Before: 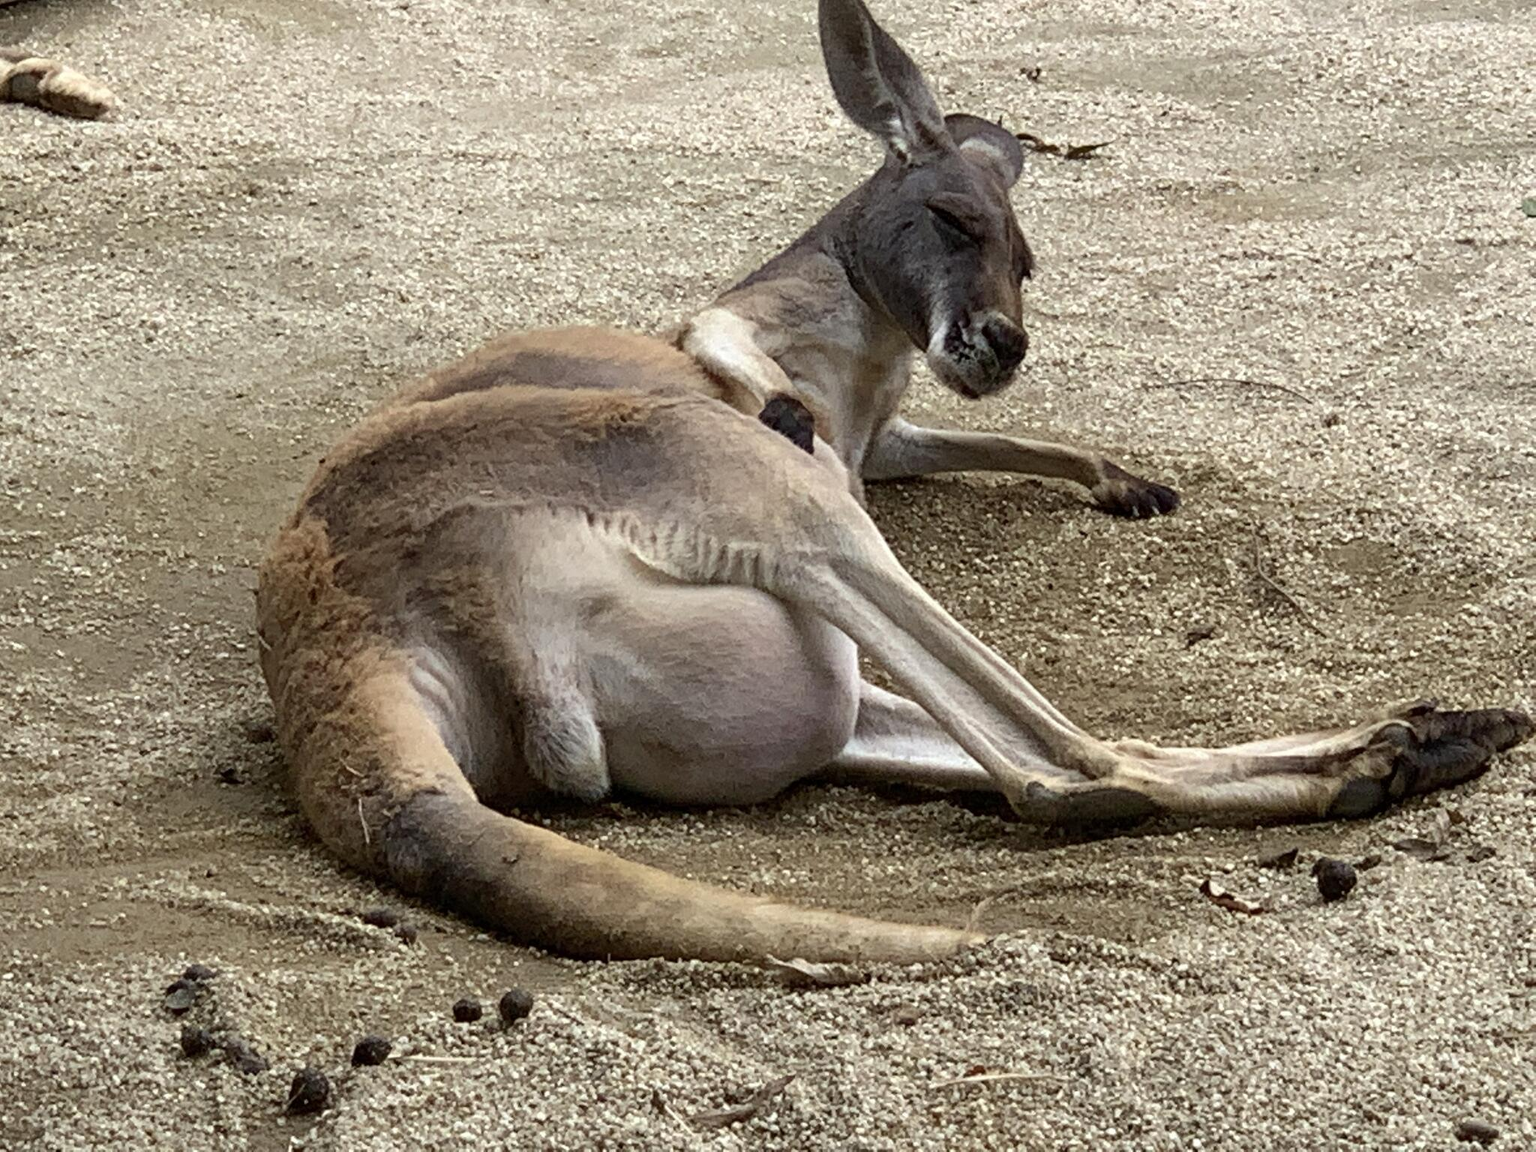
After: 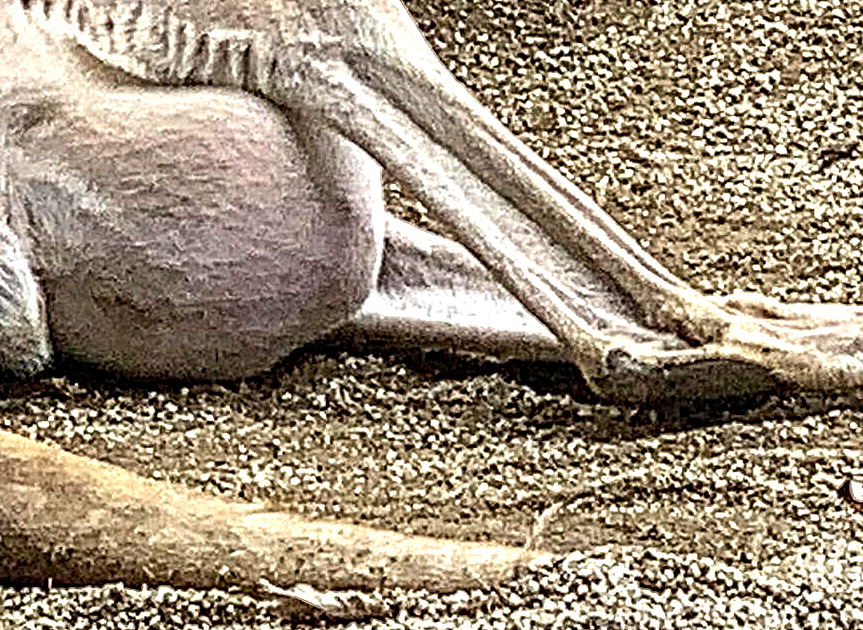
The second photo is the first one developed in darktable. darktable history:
contrast equalizer: octaves 7, y [[0.406, 0.494, 0.589, 0.753, 0.877, 0.999], [0.5 ×6], [0.5 ×6], [0 ×6], [0 ×6]]
crop: left 37.221%, top 45.169%, right 20.63%, bottom 13.777%
exposure: black level correction 0, exposure 0.7 EV, compensate exposure bias true, compensate highlight preservation false
